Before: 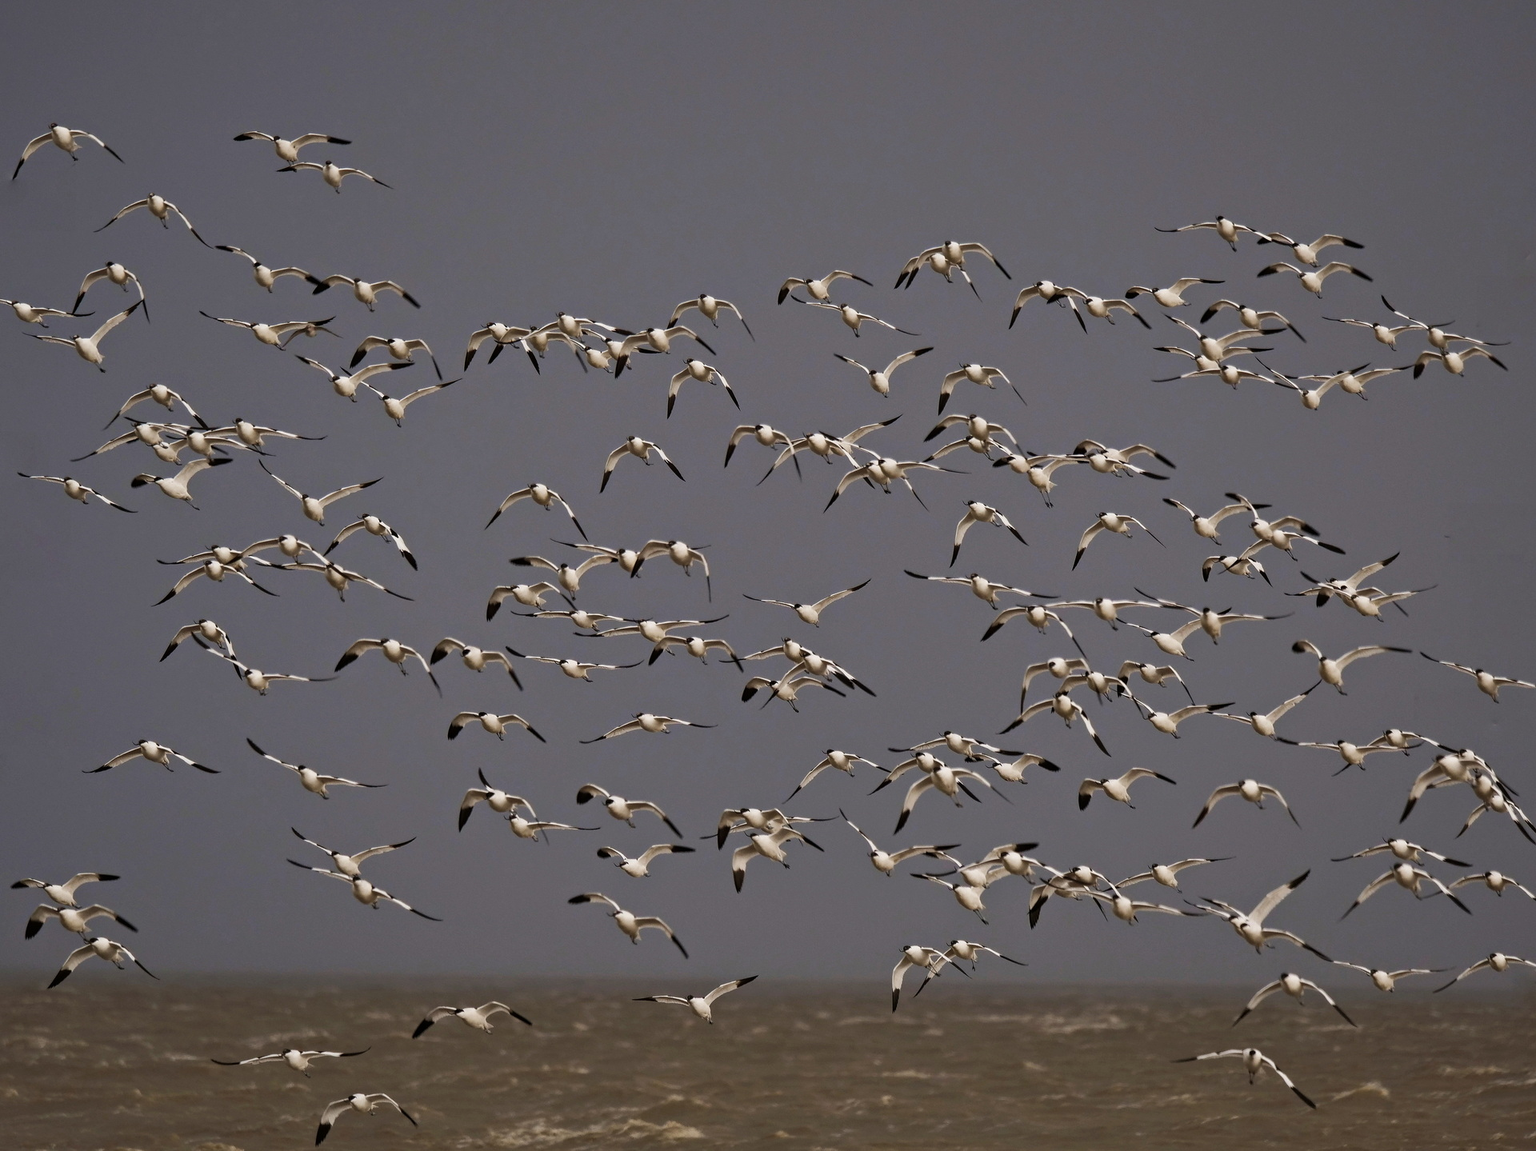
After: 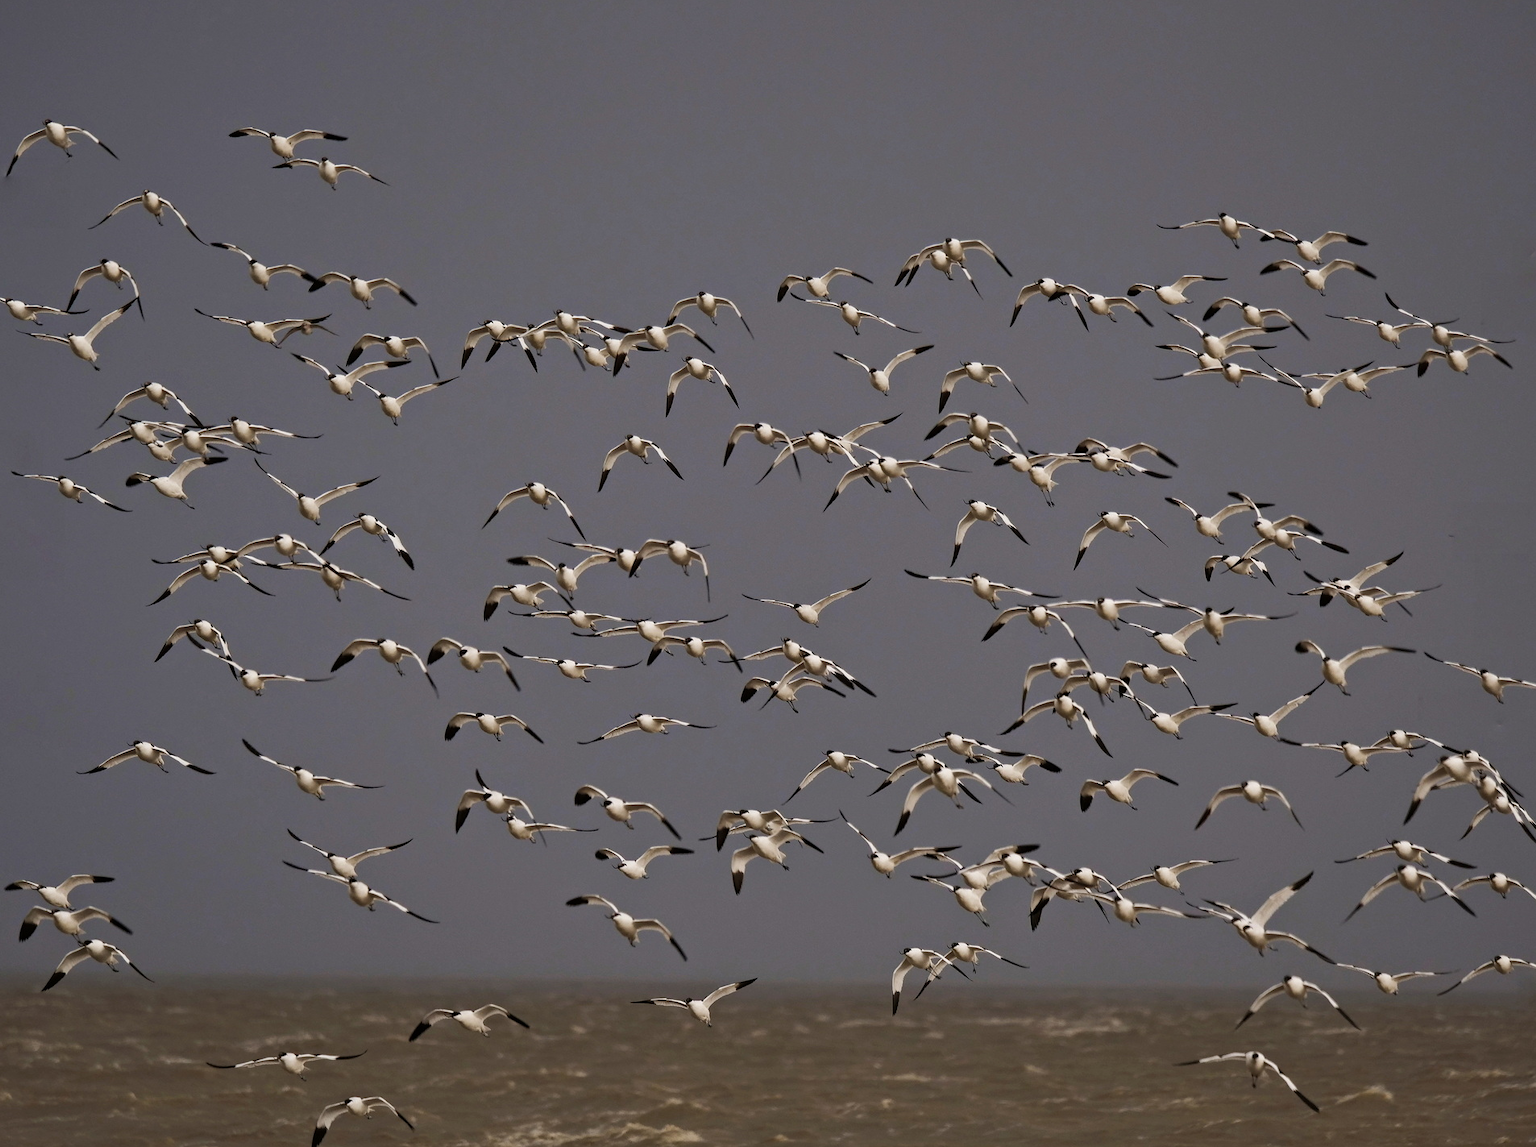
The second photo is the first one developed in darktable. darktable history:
crop: left 0.463%, top 0.48%, right 0.244%, bottom 0.506%
